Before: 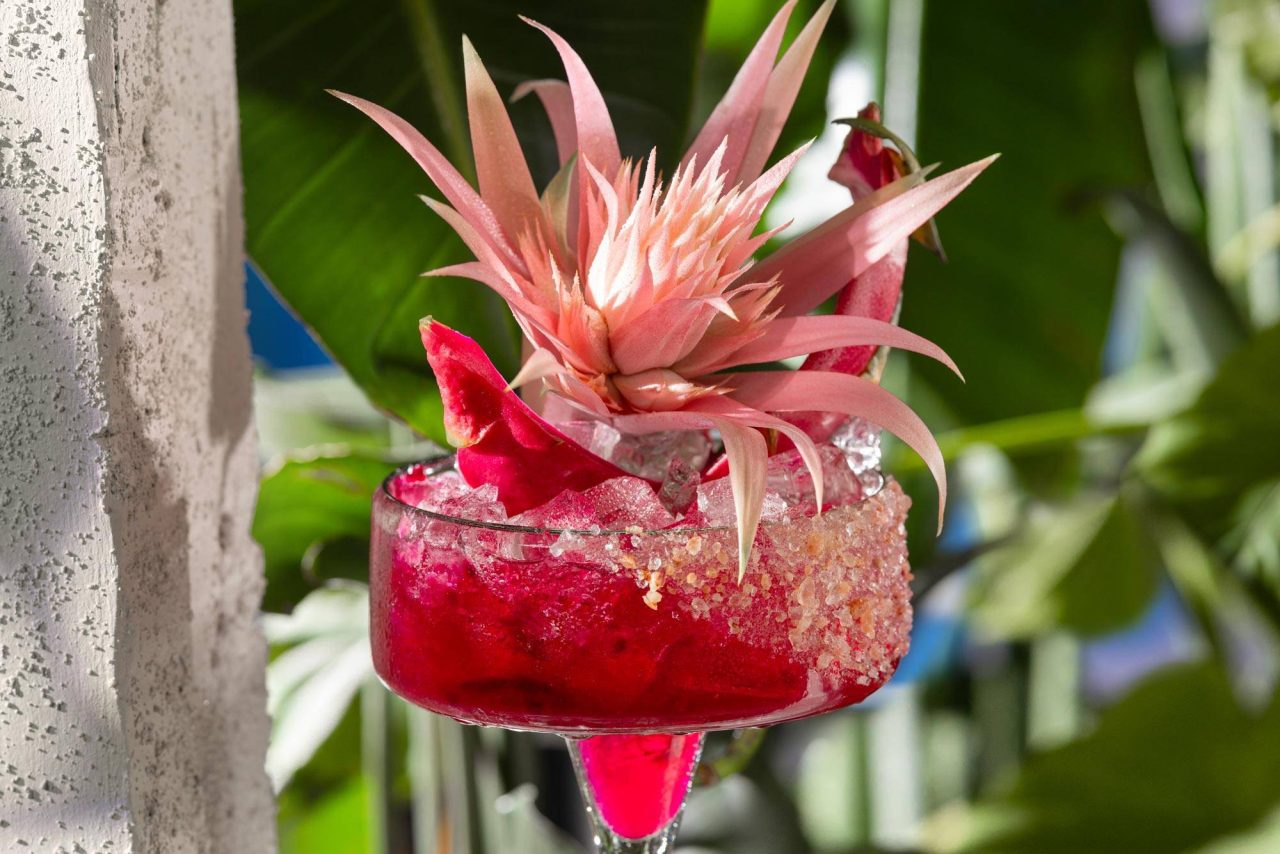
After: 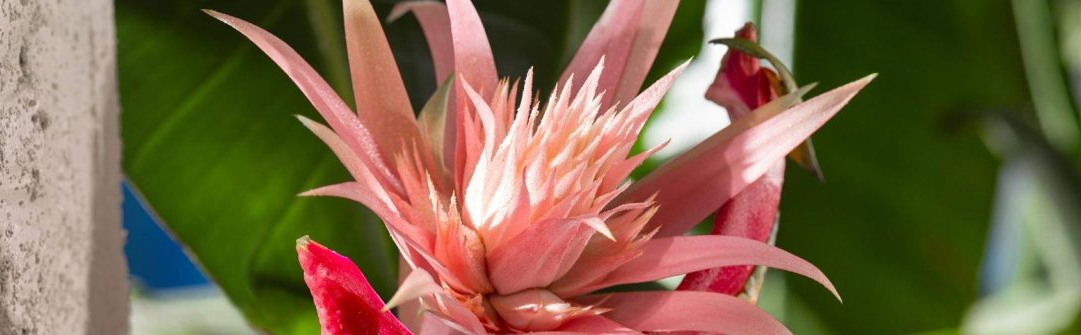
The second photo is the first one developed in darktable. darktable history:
crop and rotate: left 9.684%, top 9.548%, right 5.838%, bottom 51.205%
